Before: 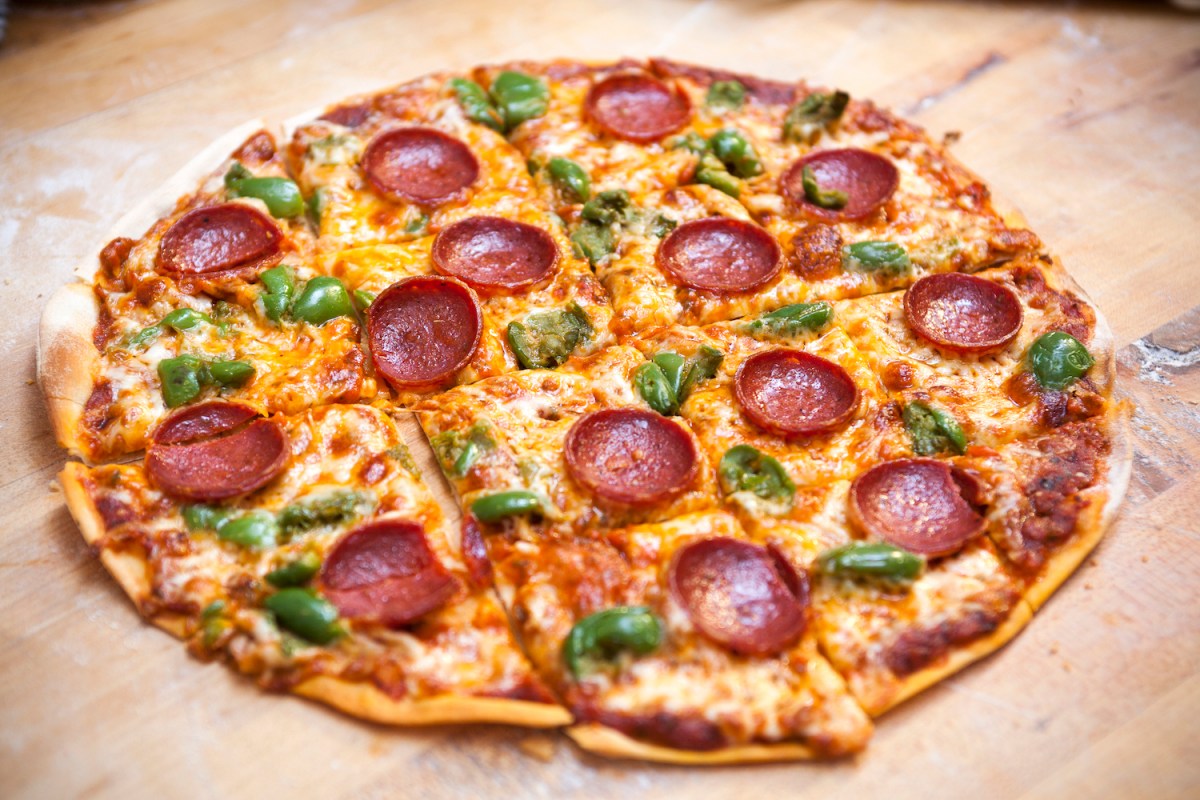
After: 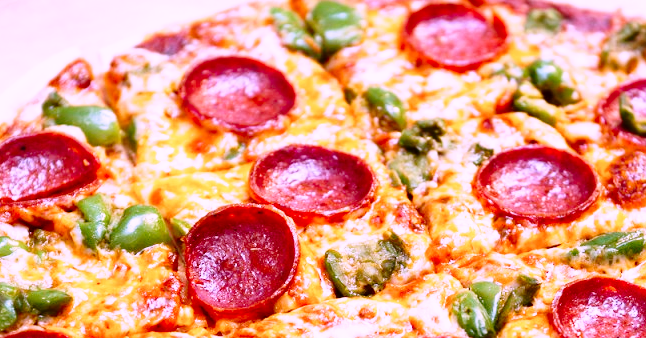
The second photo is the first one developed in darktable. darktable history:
contrast brightness saturation: contrast 0.07, brightness -0.13, saturation 0.06
color correction: highlights a* 15.03, highlights b* -25.07
base curve: curves: ch0 [(0, 0) (0.028, 0.03) (0.121, 0.232) (0.46, 0.748) (0.859, 0.968) (1, 1)], preserve colors none
crop: left 15.306%, top 9.065%, right 30.789%, bottom 48.638%
